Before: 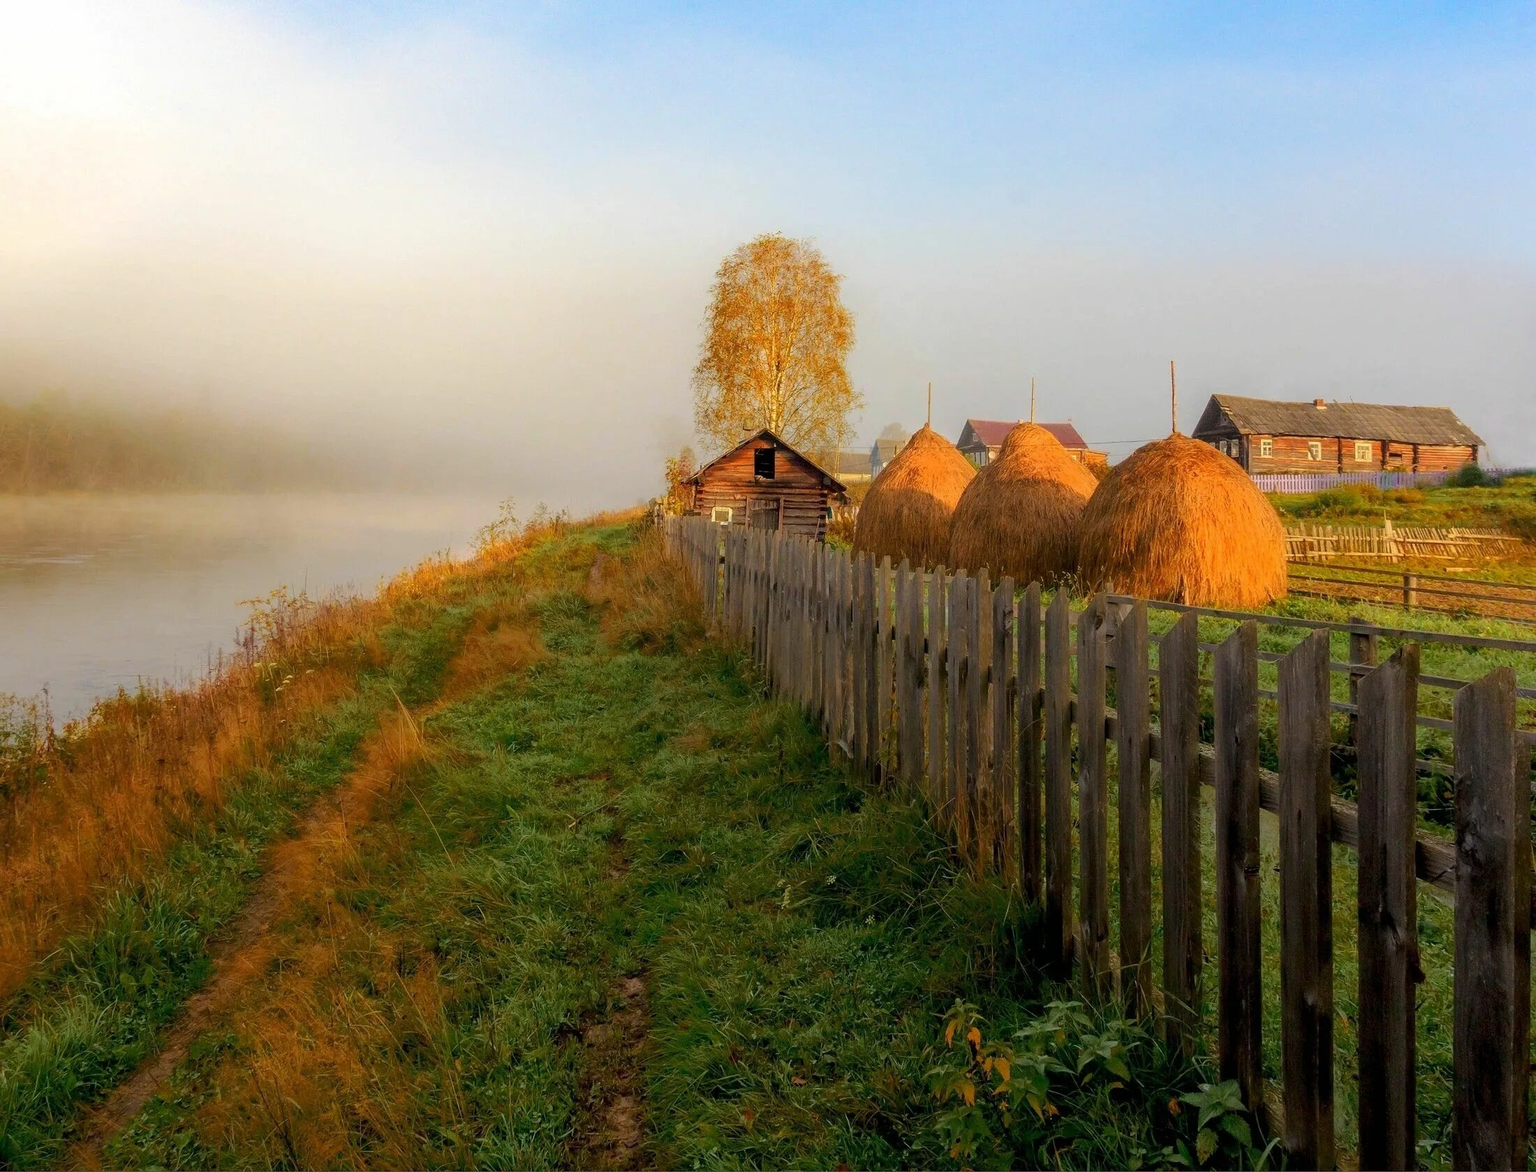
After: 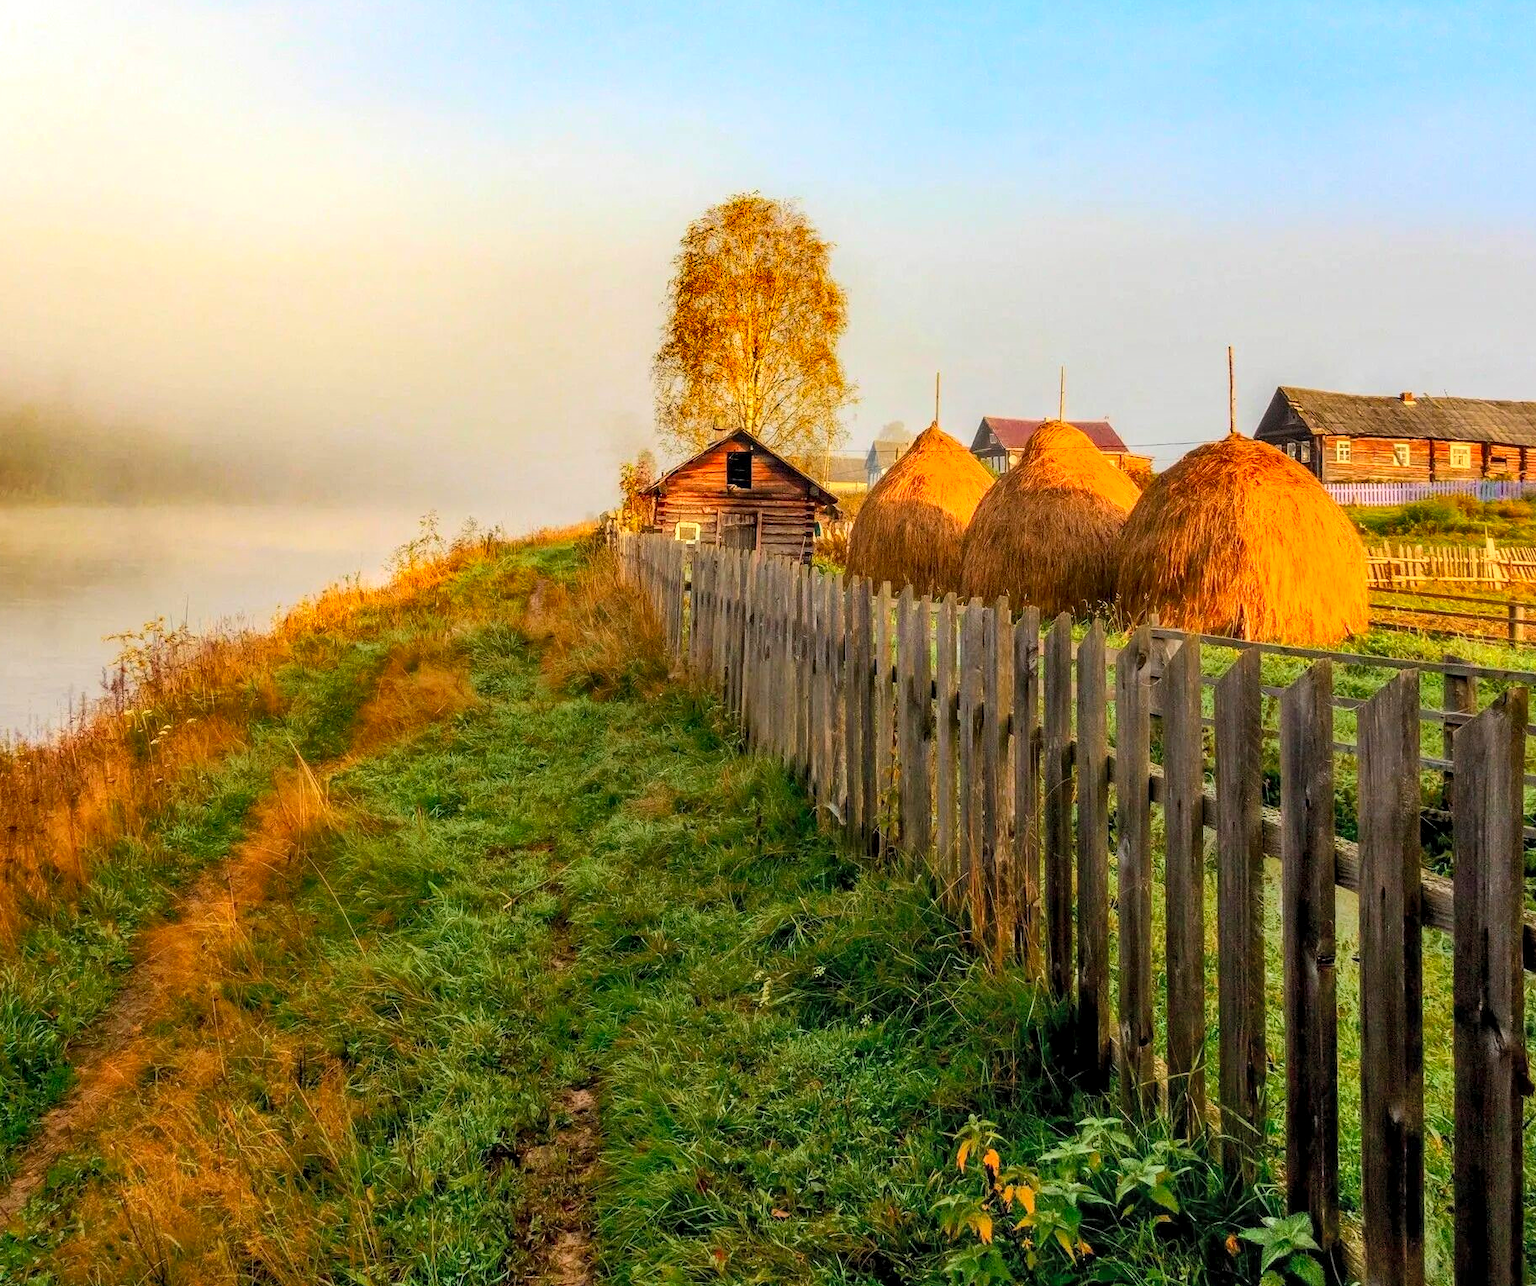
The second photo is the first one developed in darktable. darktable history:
crop: left 9.826%, top 6.26%, right 7.121%, bottom 2.598%
shadows and highlights: low approximation 0.01, soften with gaussian
local contrast: detail 130%
contrast brightness saturation: contrast 0.245, brightness 0.261, saturation 0.376
